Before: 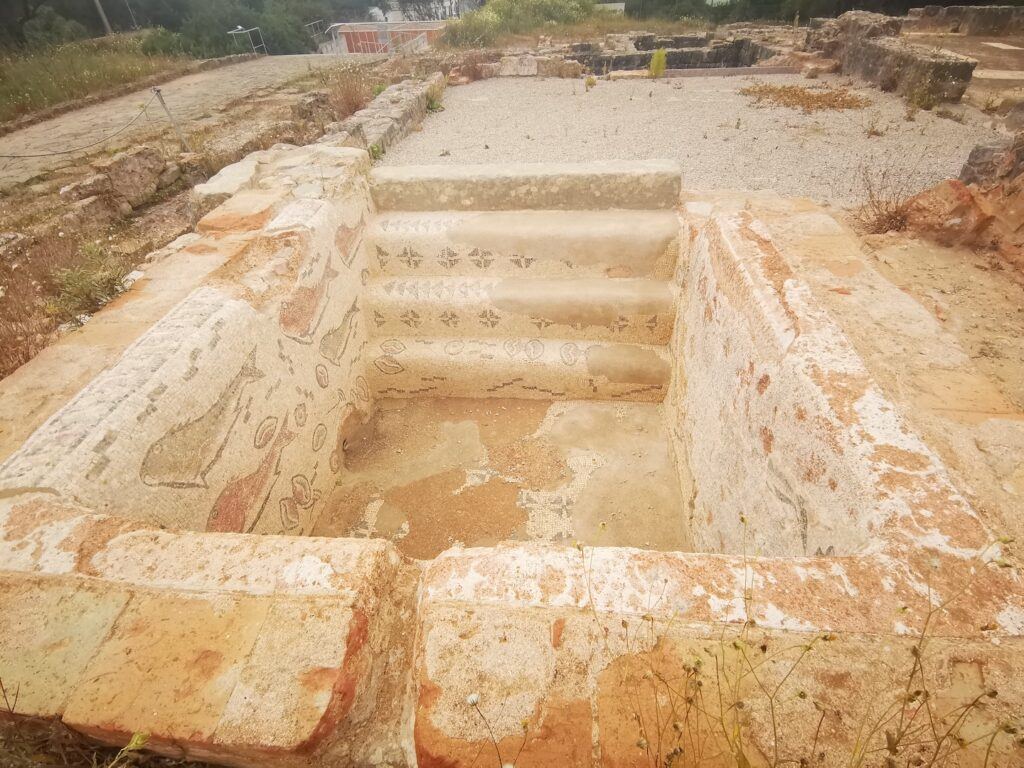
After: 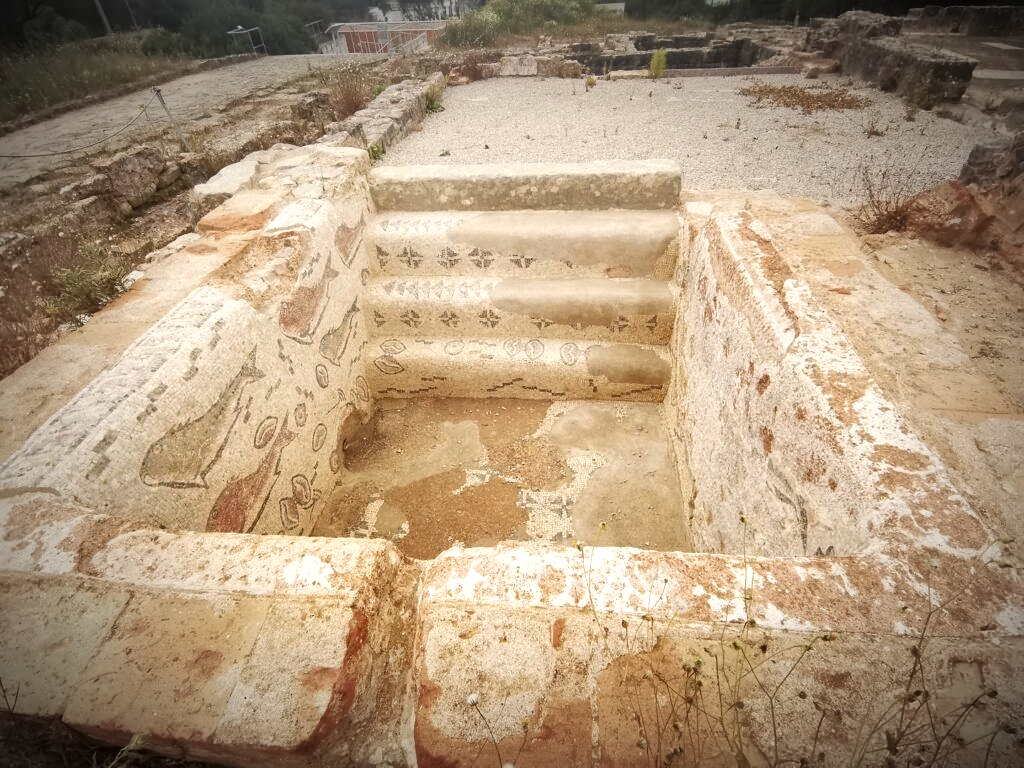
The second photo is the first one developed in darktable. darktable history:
vignetting: fall-off start 67.5%, fall-off radius 67.23%, brightness -0.813, automatic ratio true
local contrast: mode bilateral grid, contrast 70, coarseness 75, detail 180%, midtone range 0.2
